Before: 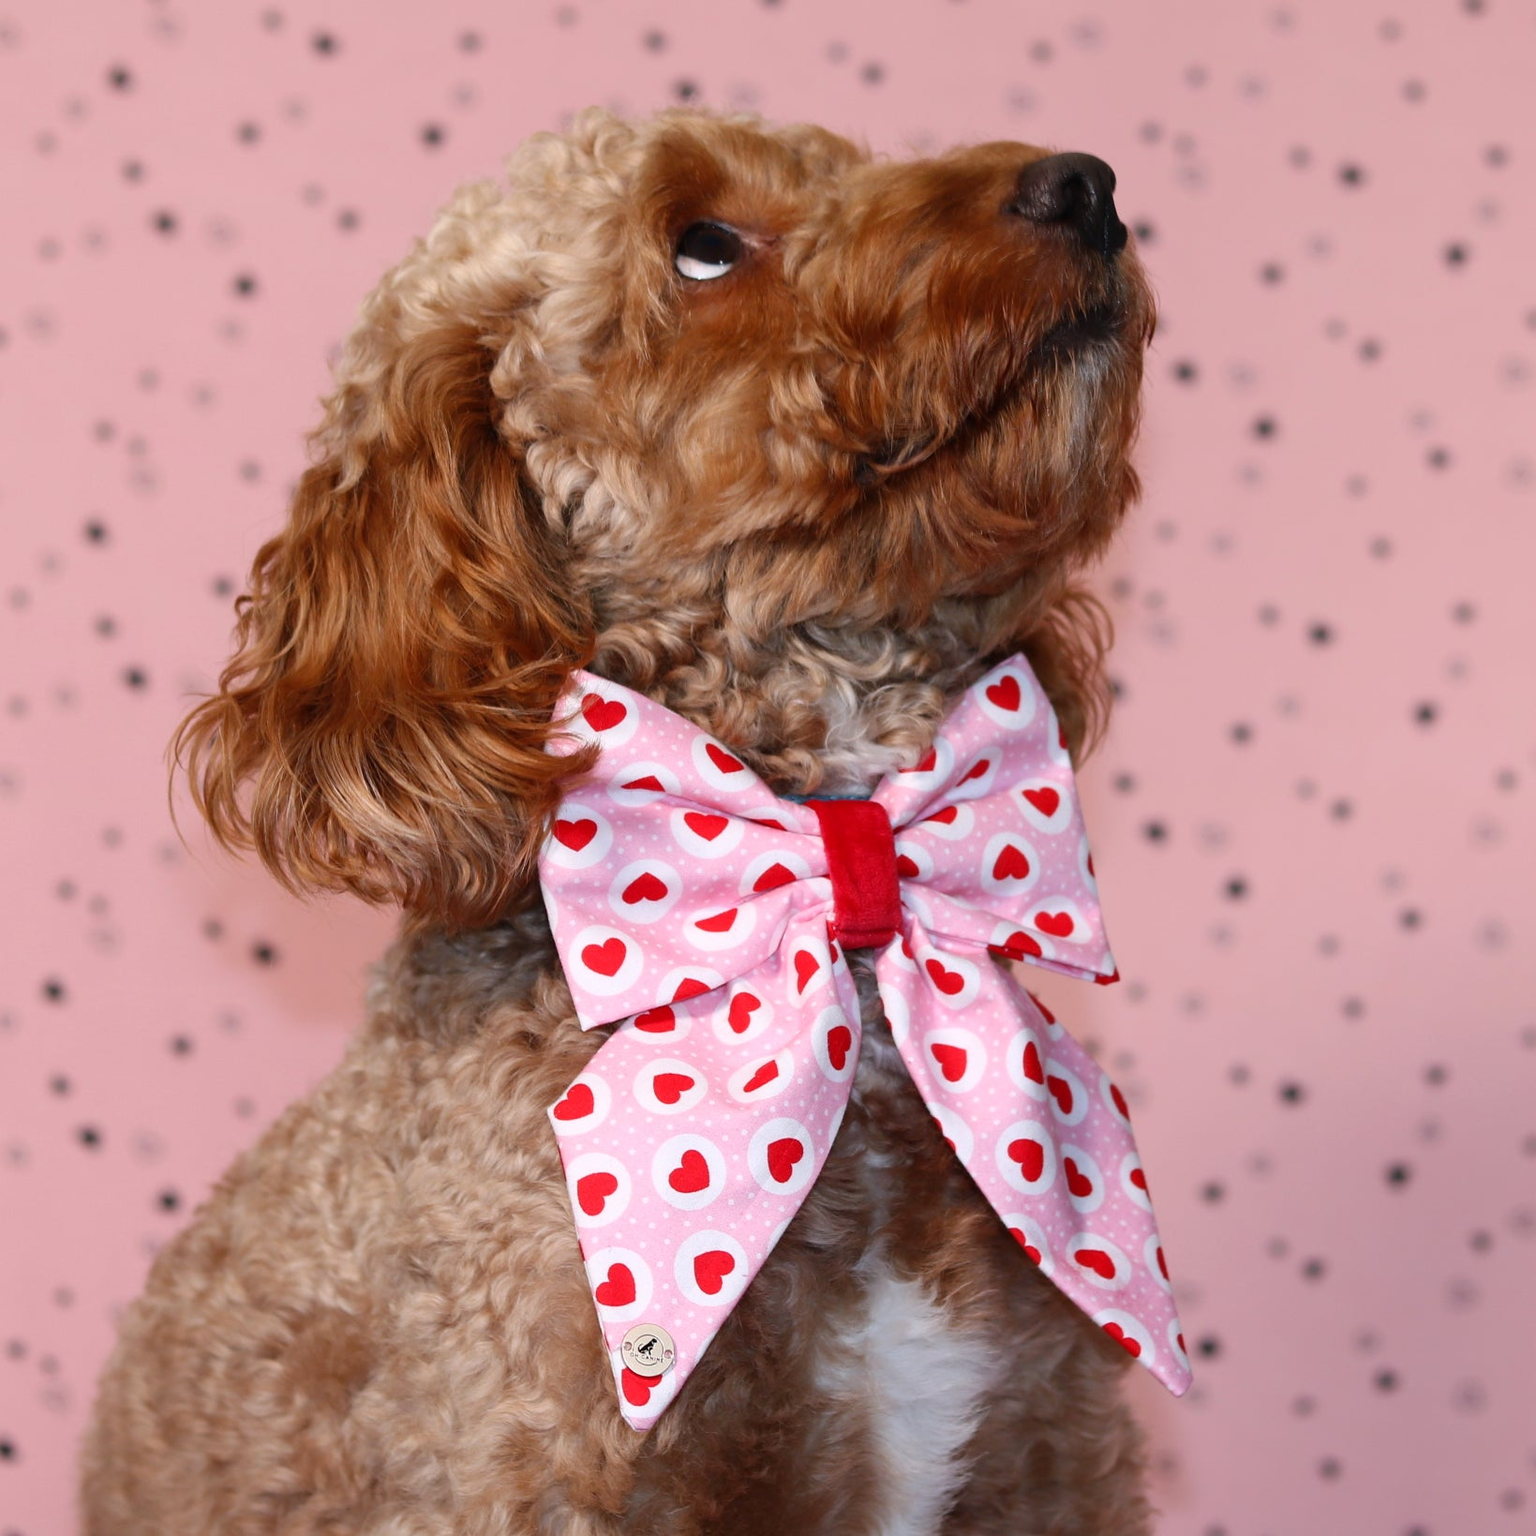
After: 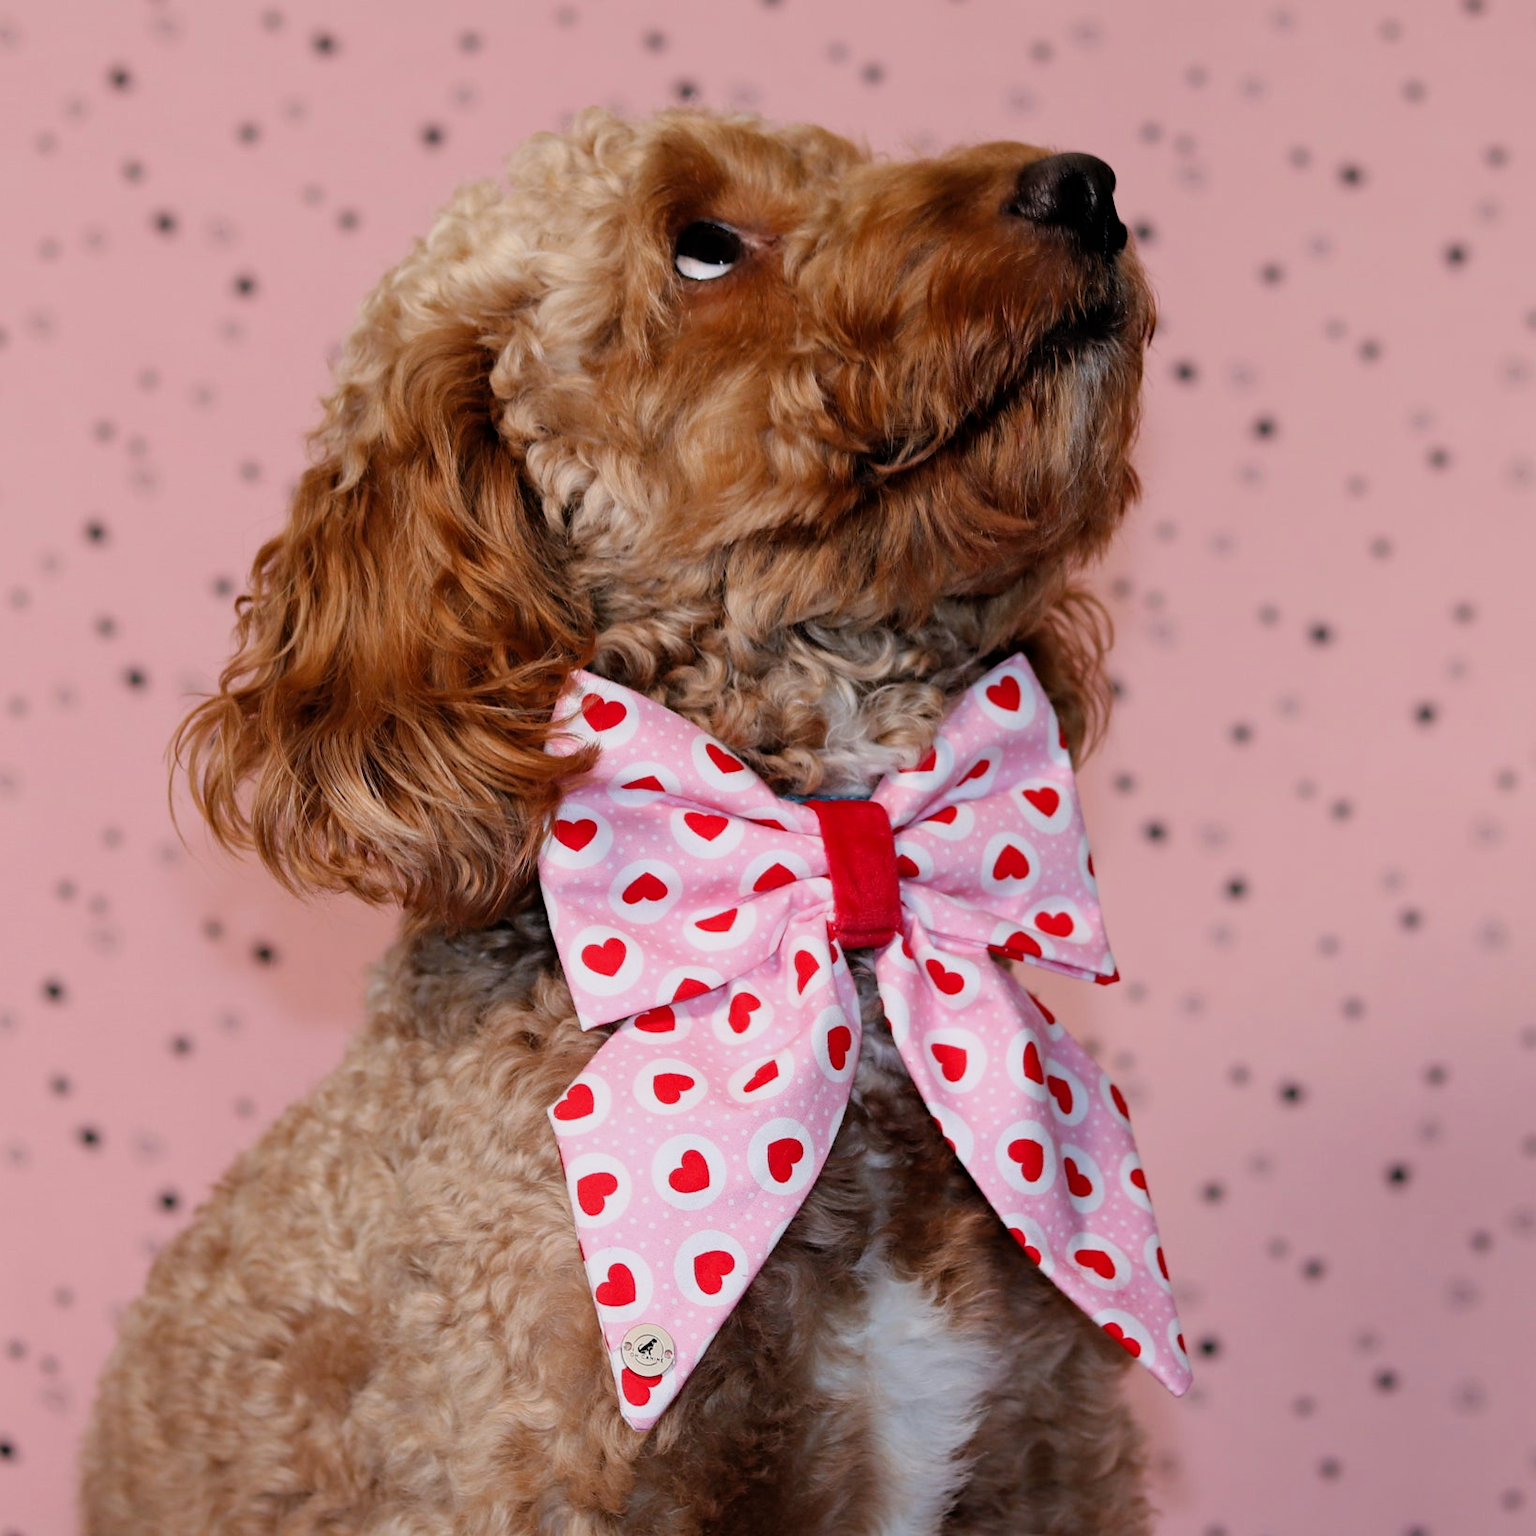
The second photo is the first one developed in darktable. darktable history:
filmic rgb: black relative exposure -5.83 EV, white relative exposure 3.4 EV, hardness 3.67
haze removal: strength 0.133, distance 0.254, compatibility mode true, adaptive false
